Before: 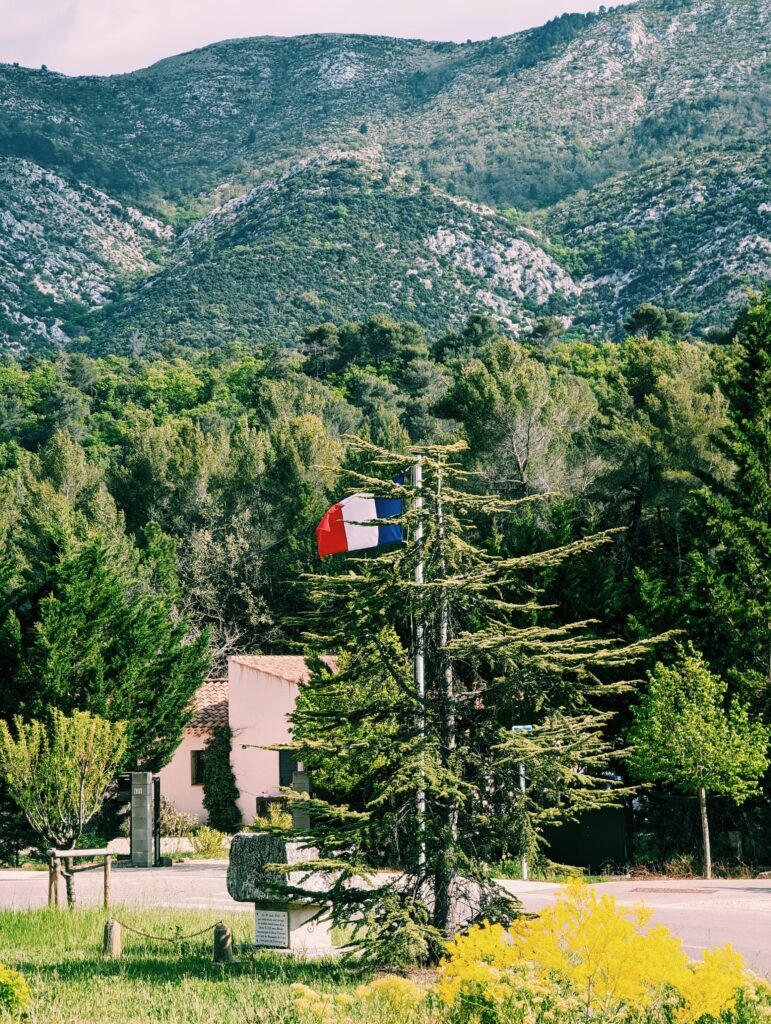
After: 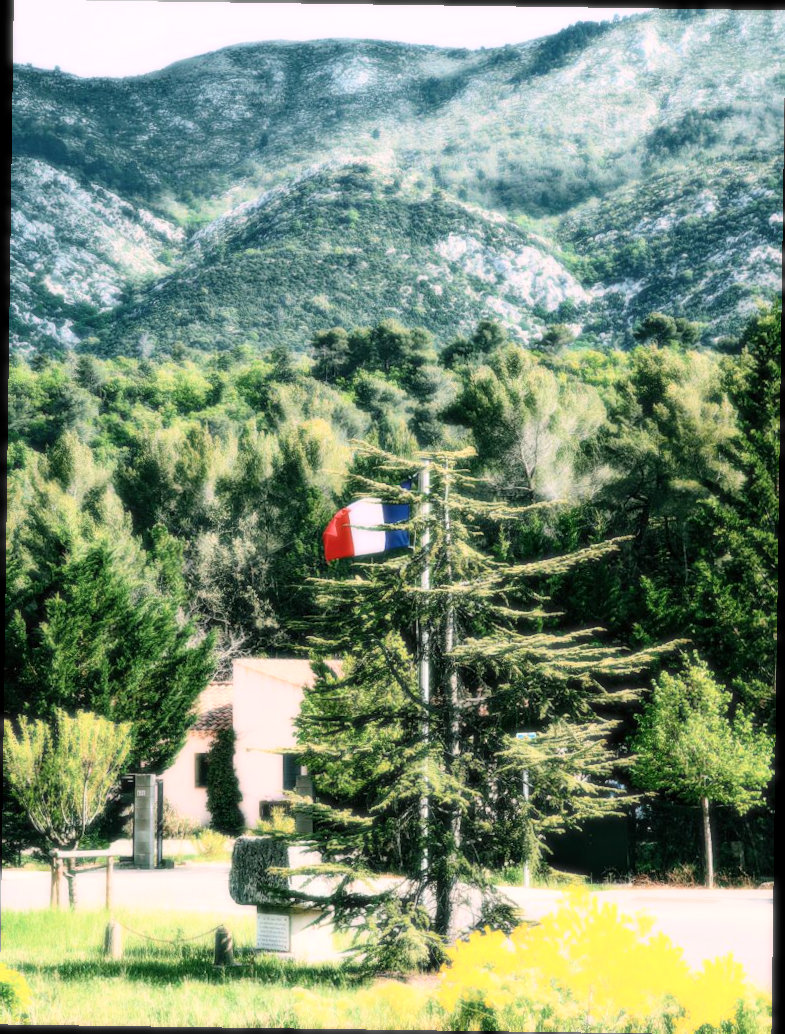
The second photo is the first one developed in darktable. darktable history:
color balance: output saturation 98.5%
rotate and perspective: rotation 0.8°, automatic cropping off
bloom: size 0%, threshold 54.82%, strength 8.31%
